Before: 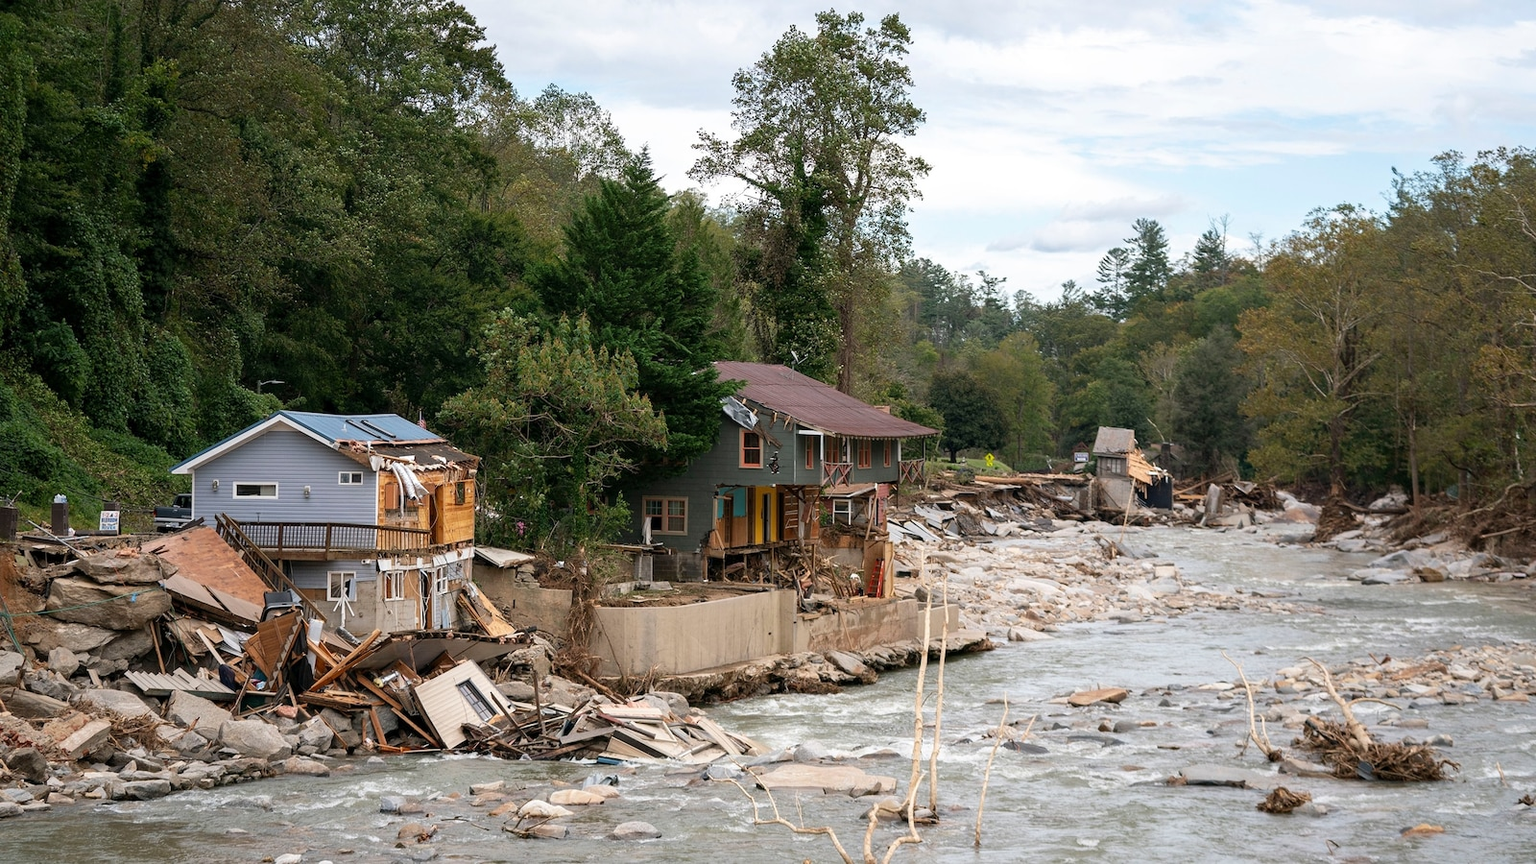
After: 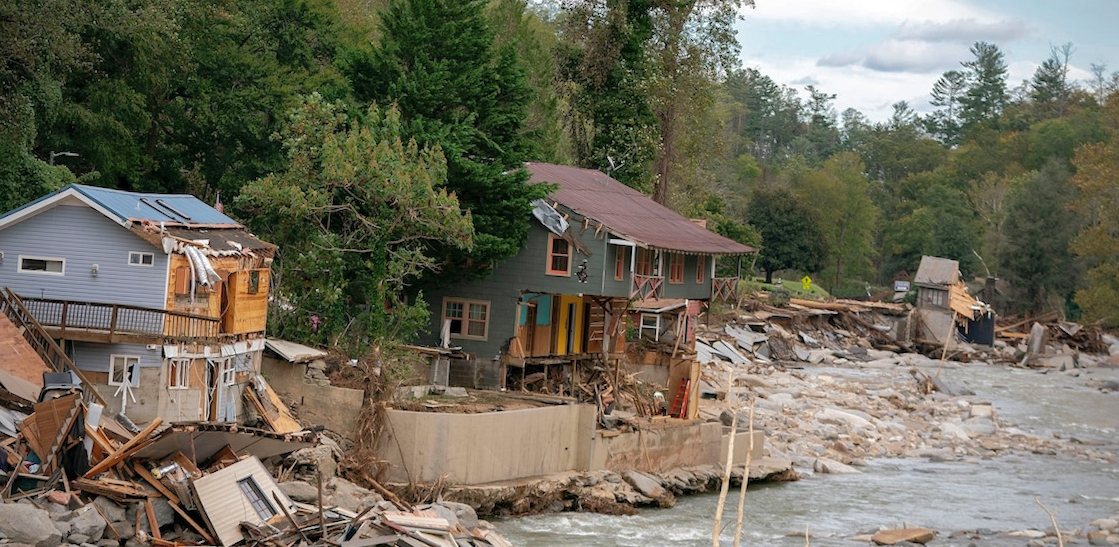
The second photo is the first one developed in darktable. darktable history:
shadows and highlights: highlights -59.97
crop and rotate: angle -3.69°, left 9.84%, top 20.555%, right 12.347%, bottom 11.835%
vignetting: fall-off start 85.76%, fall-off radius 80.45%, width/height ratio 1.226
